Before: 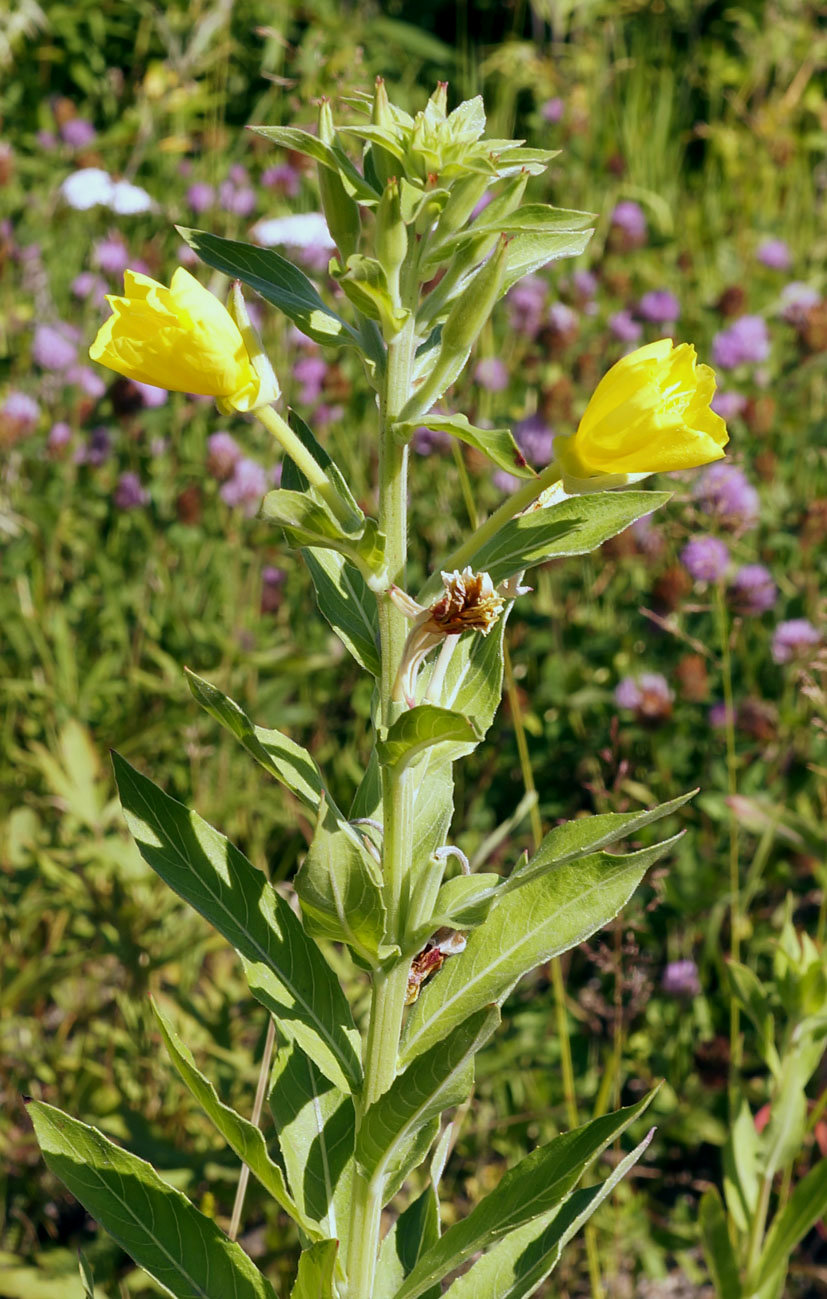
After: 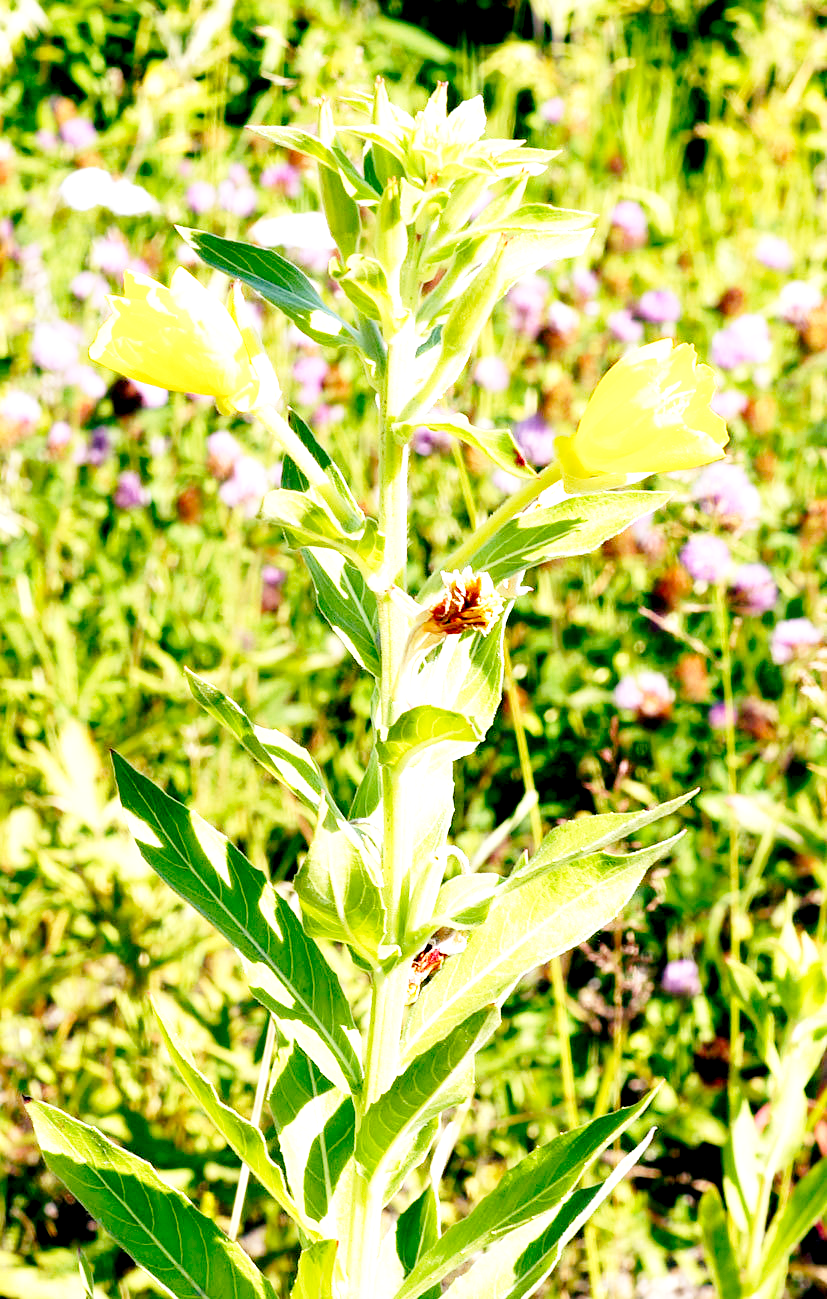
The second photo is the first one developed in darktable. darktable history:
exposure: black level correction 0.009, exposure 1.433 EV, compensate highlight preservation false
base curve: curves: ch0 [(0, 0) (0.028, 0.03) (0.121, 0.232) (0.46, 0.748) (0.859, 0.968) (1, 1)], preserve colors none
